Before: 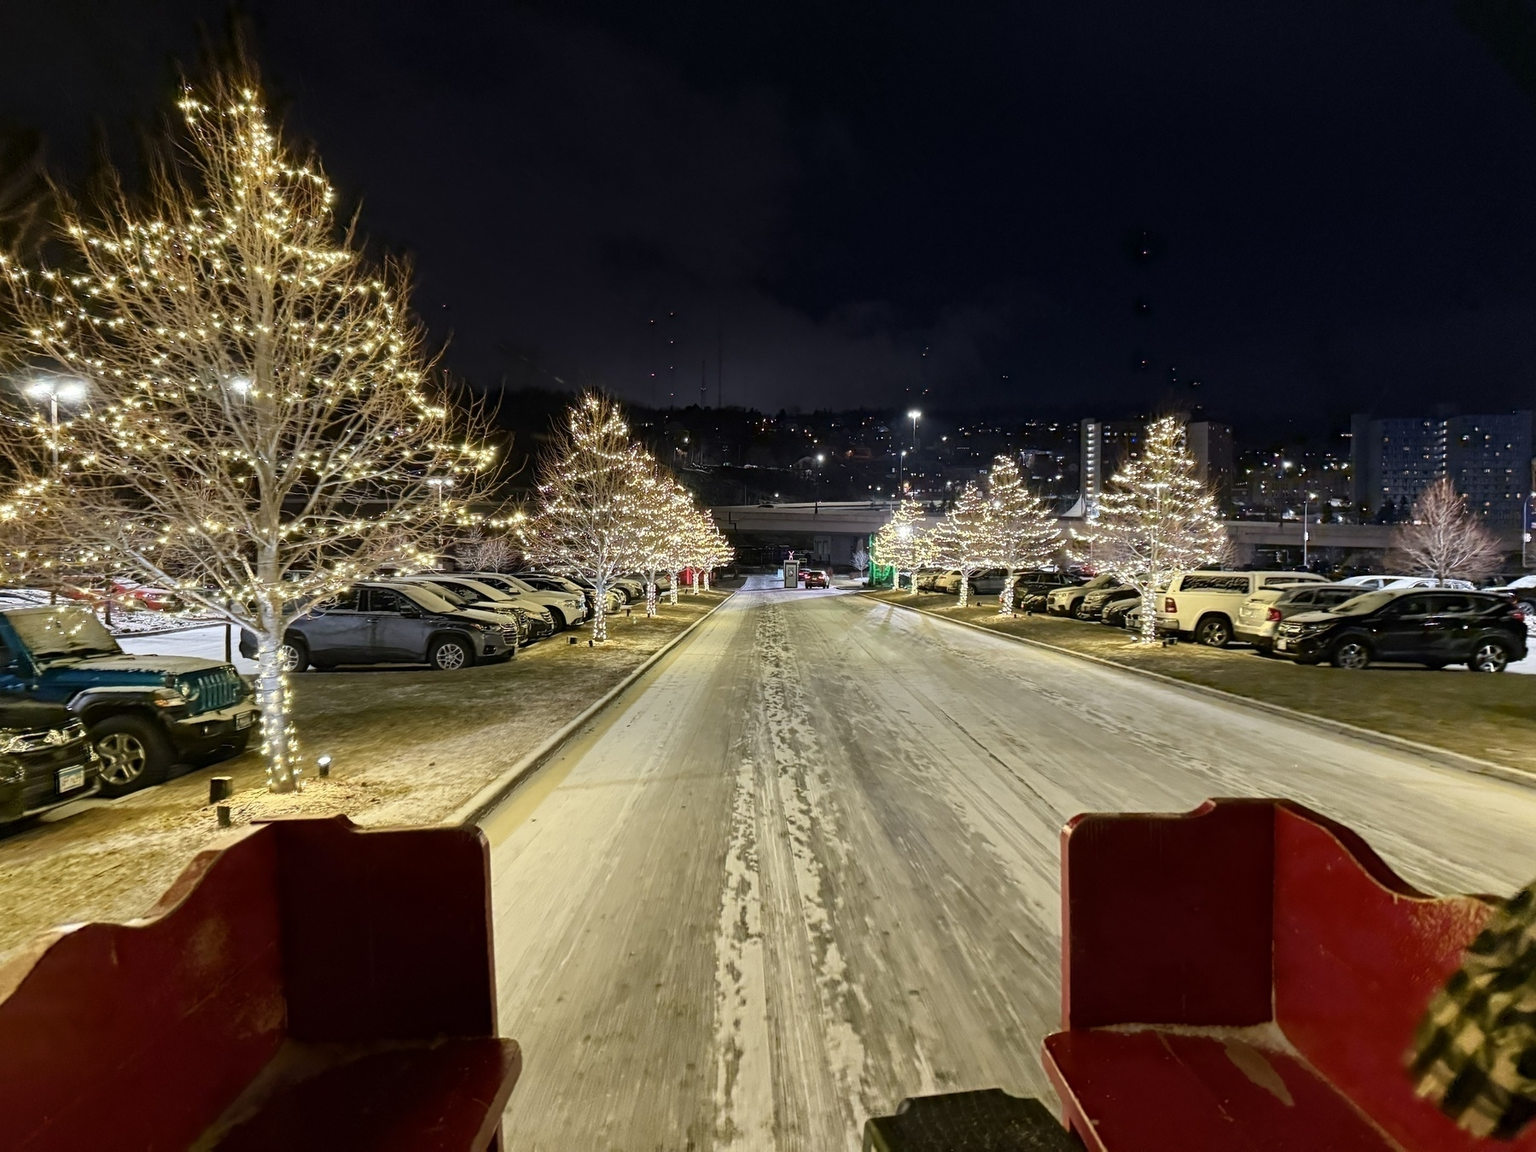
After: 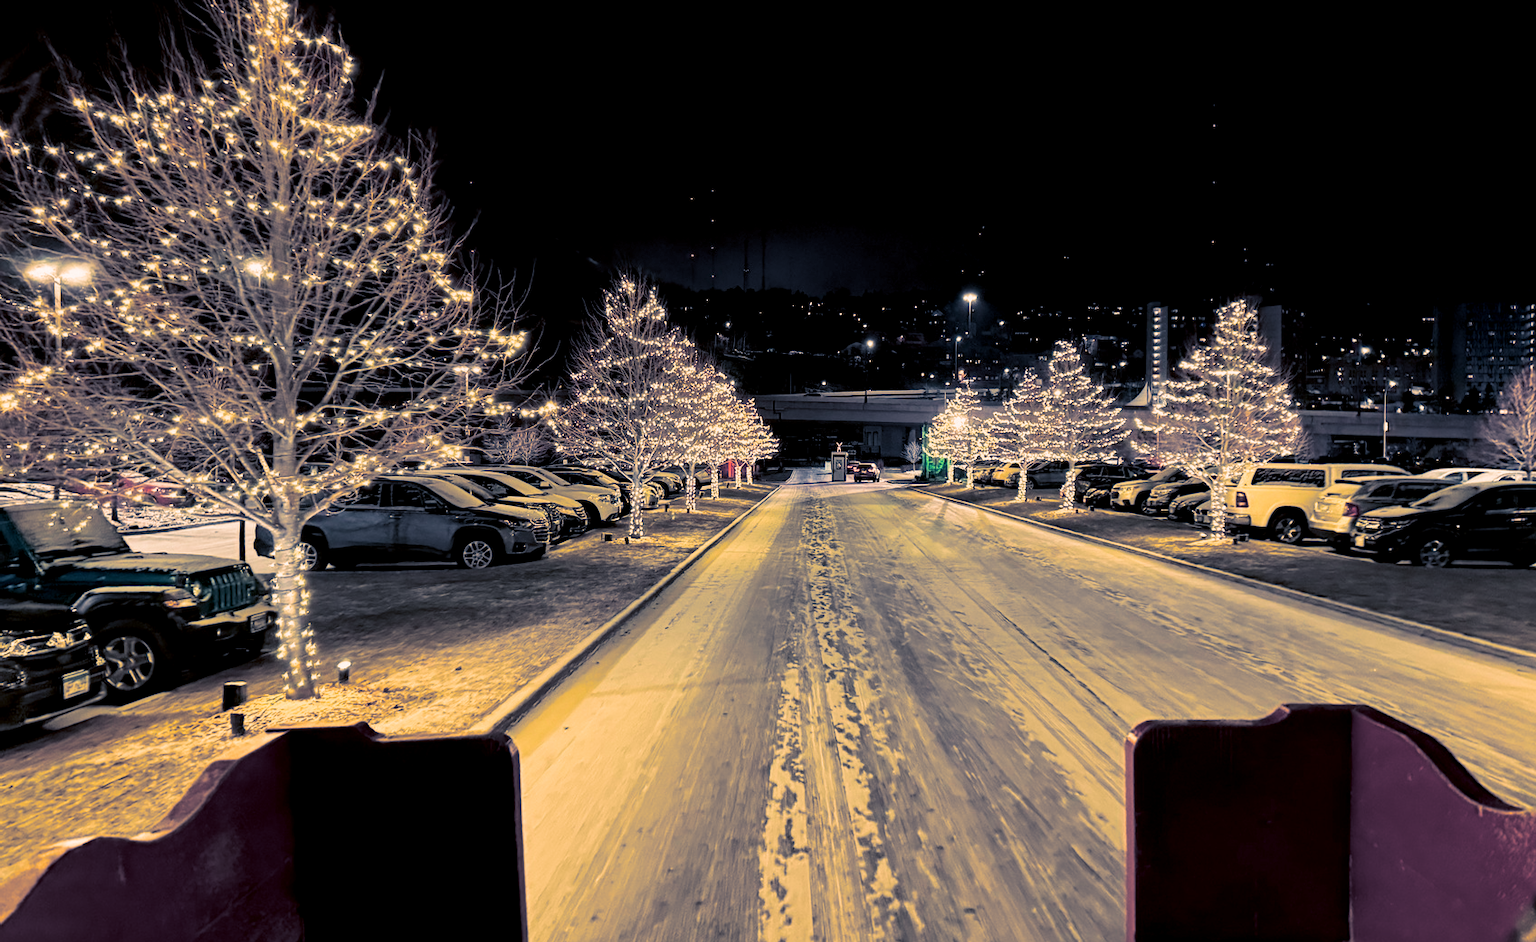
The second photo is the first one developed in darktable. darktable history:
crop and rotate: angle 0.03°, top 11.643%, right 5.651%, bottom 11.189%
white balance: red 1.123, blue 0.83
exposure: black level correction 0.012, compensate highlight preservation false
split-toning: shadows › hue 226.8°, shadows › saturation 0.56, highlights › hue 28.8°, balance -40, compress 0%
